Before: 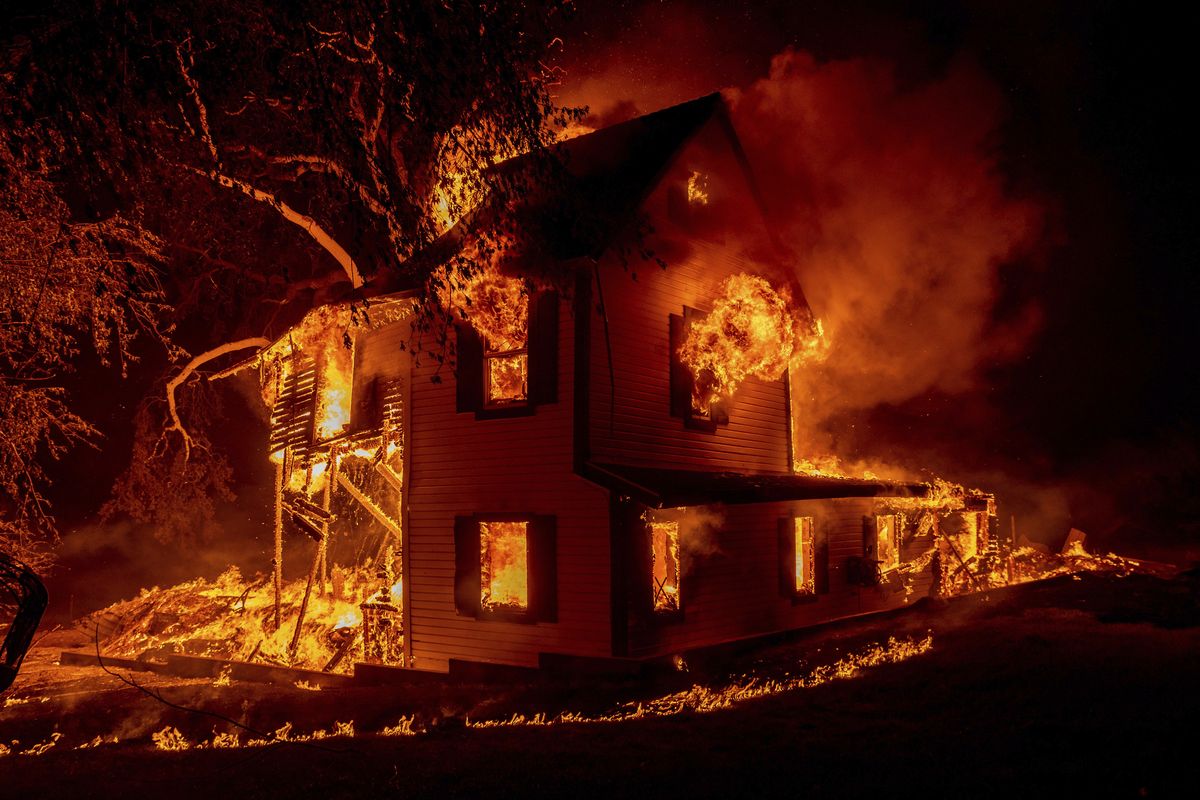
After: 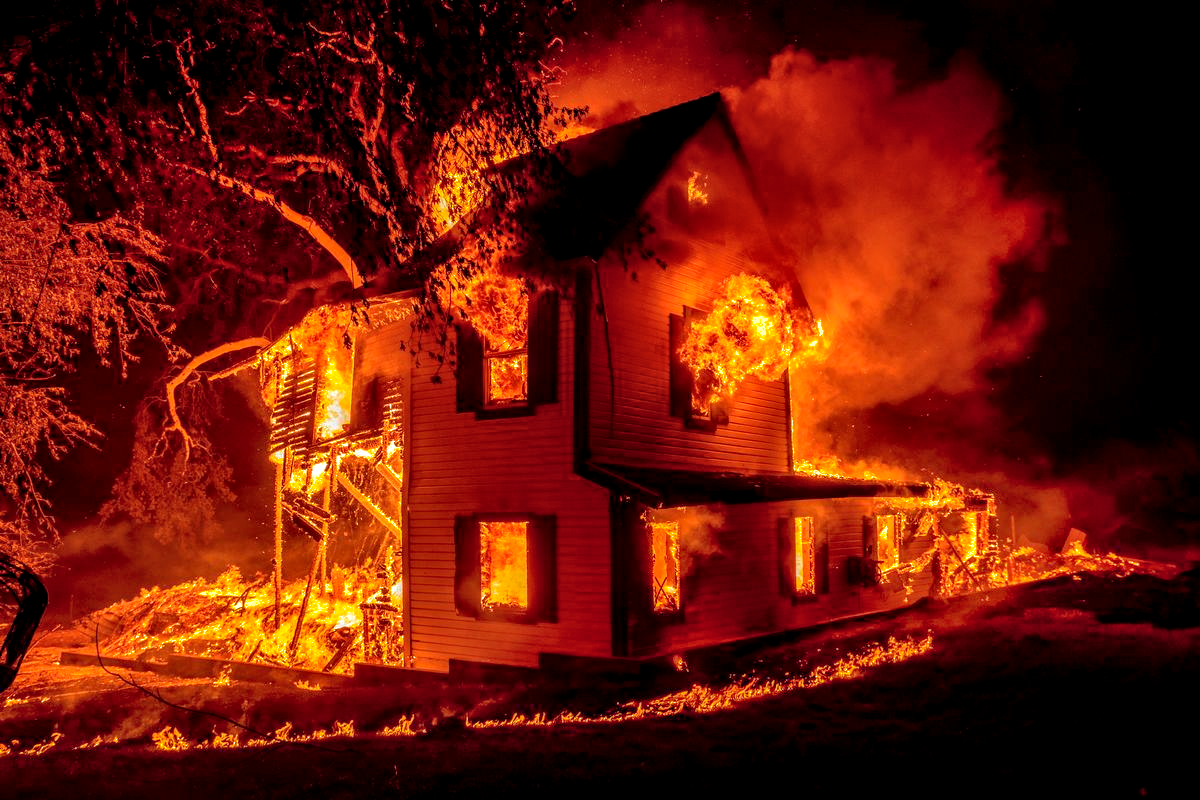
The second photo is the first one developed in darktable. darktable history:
shadows and highlights: on, module defaults
exposure: exposure 0.648 EV, compensate highlight preservation false
local contrast: highlights 25%, detail 130%
